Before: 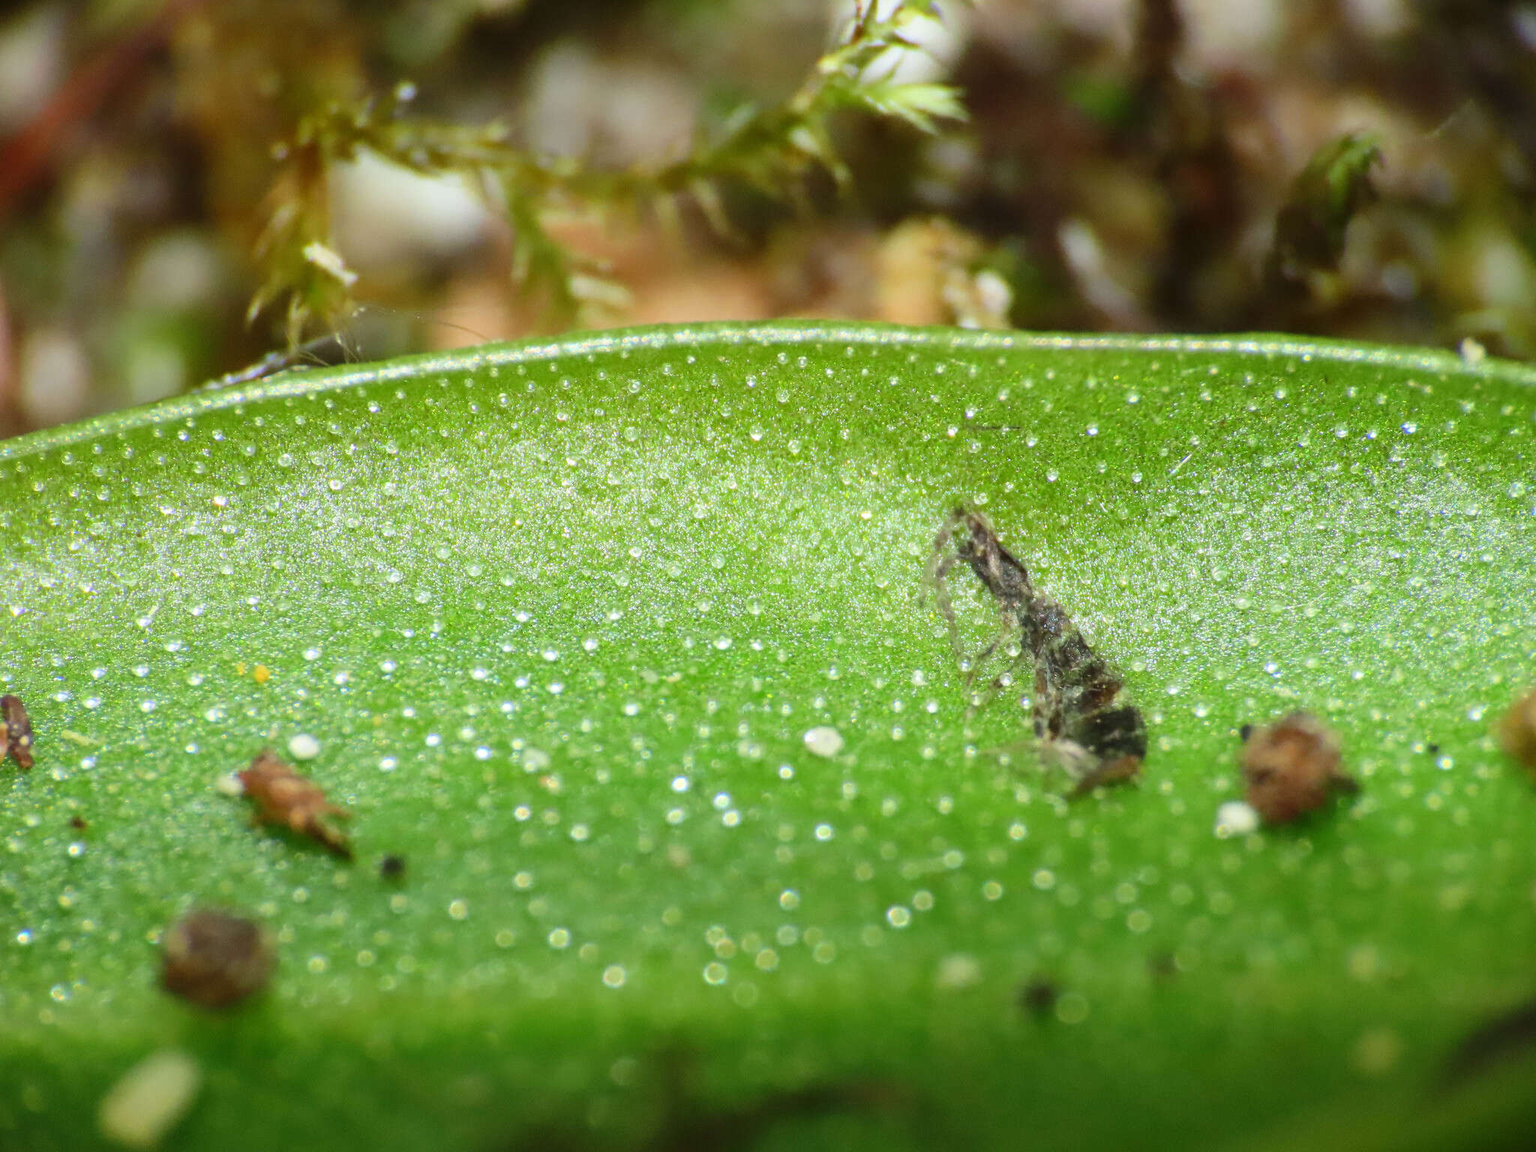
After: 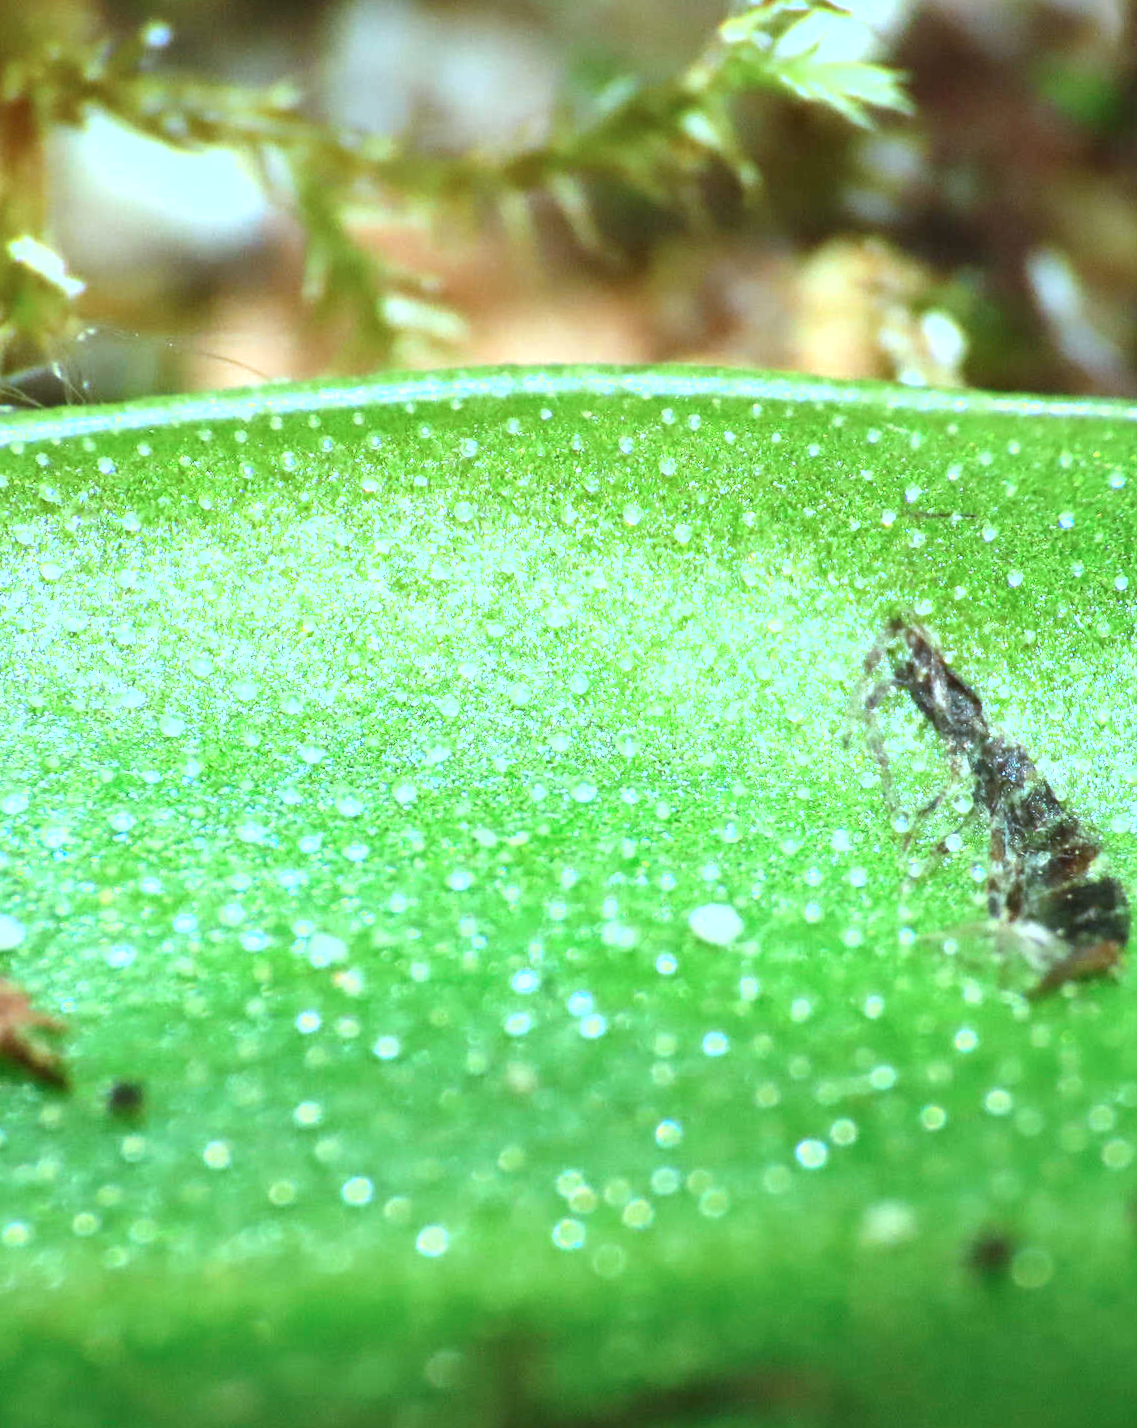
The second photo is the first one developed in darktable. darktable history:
color correction: highlights a* -10.69, highlights b* -19.19
crop: left 21.674%, right 22.086%
white balance: red 0.988, blue 1.017
rotate and perspective: rotation 0.679°, lens shift (horizontal) 0.136, crop left 0.009, crop right 0.991, crop top 0.078, crop bottom 0.95
exposure: black level correction 0.001, exposure 0.955 EV, compensate exposure bias true, compensate highlight preservation false
shadows and highlights: shadows 29.32, highlights -29.32, low approximation 0.01, soften with gaussian
